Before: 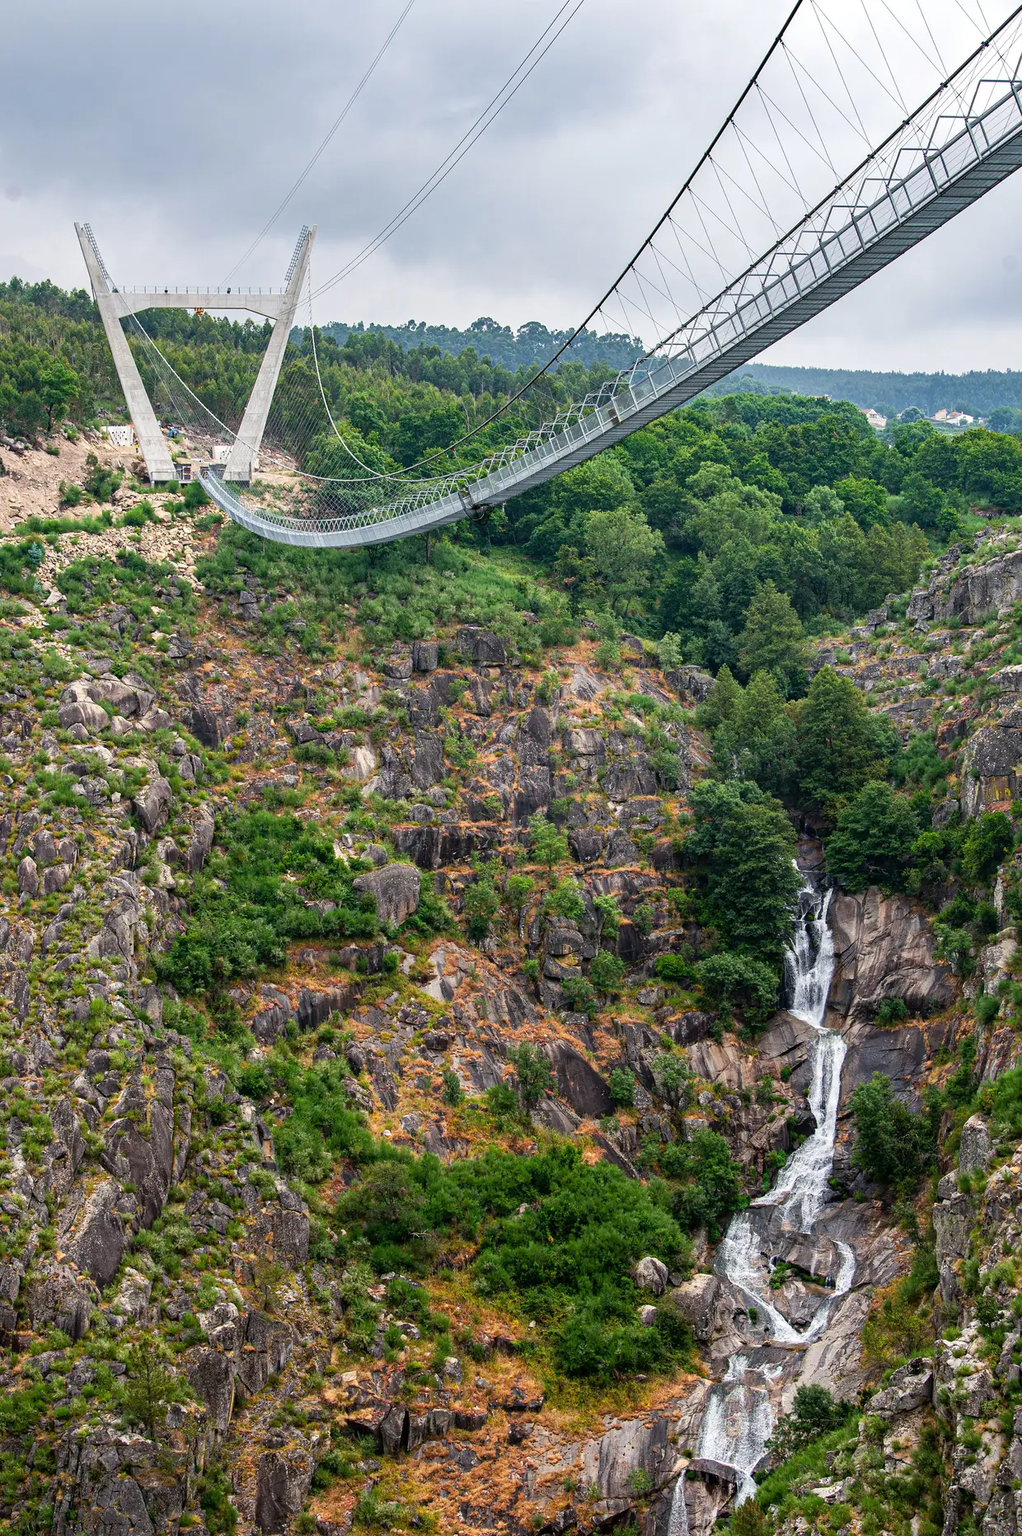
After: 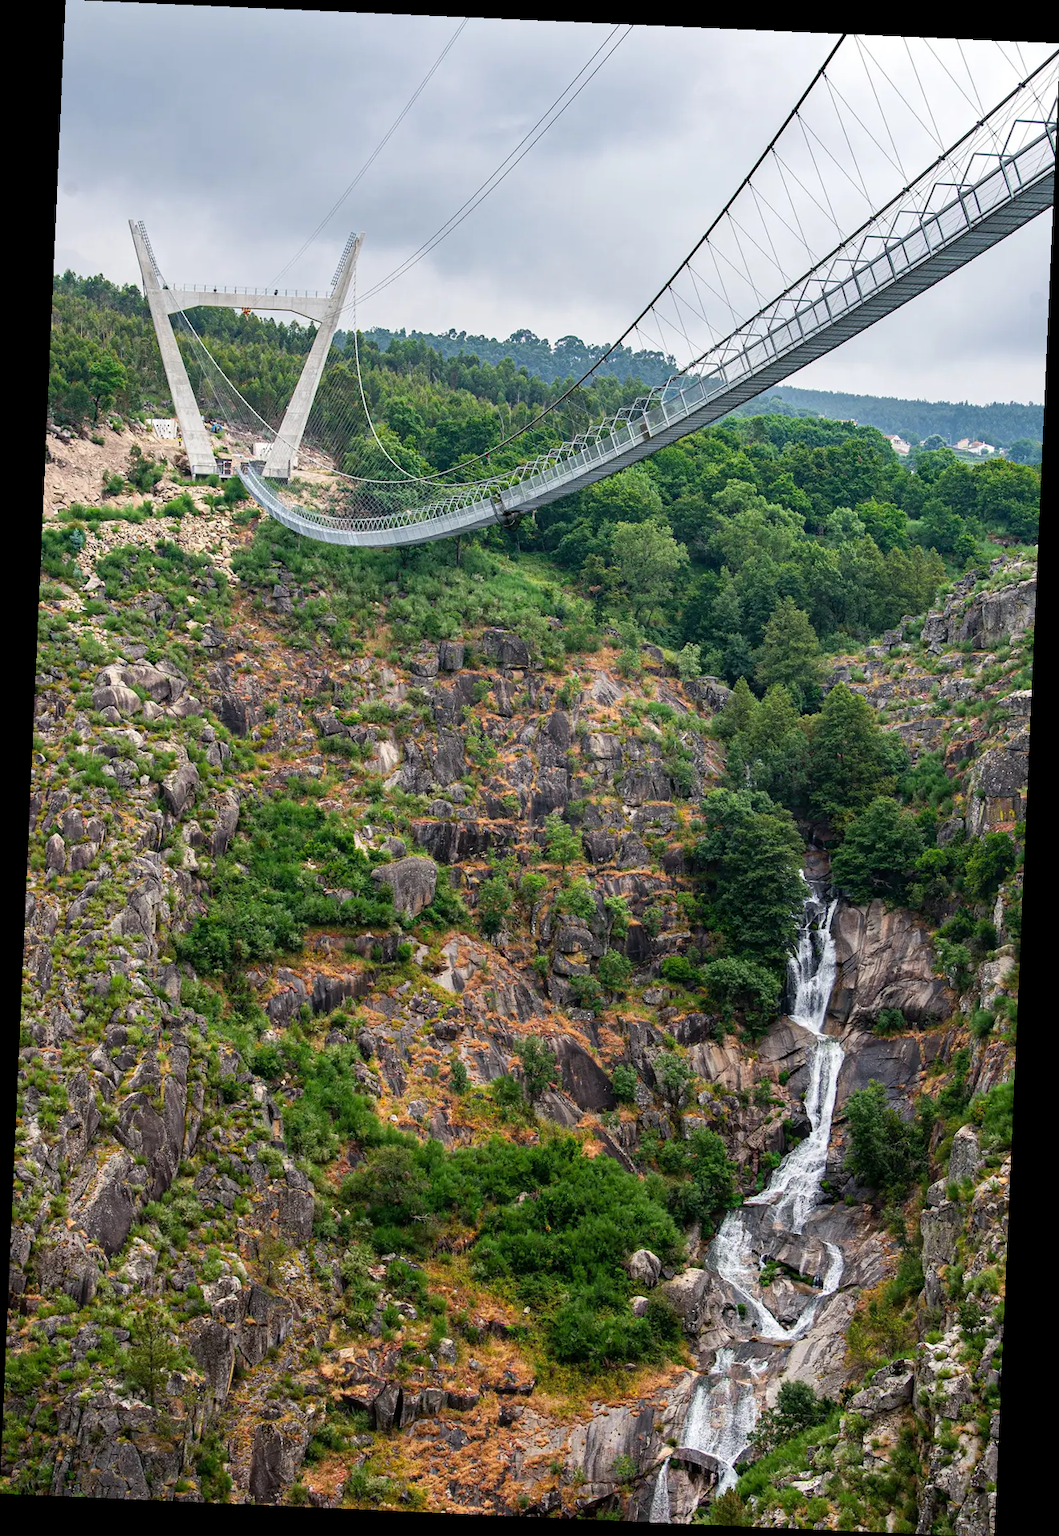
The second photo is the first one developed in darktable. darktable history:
crop and rotate: angle -2.53°
